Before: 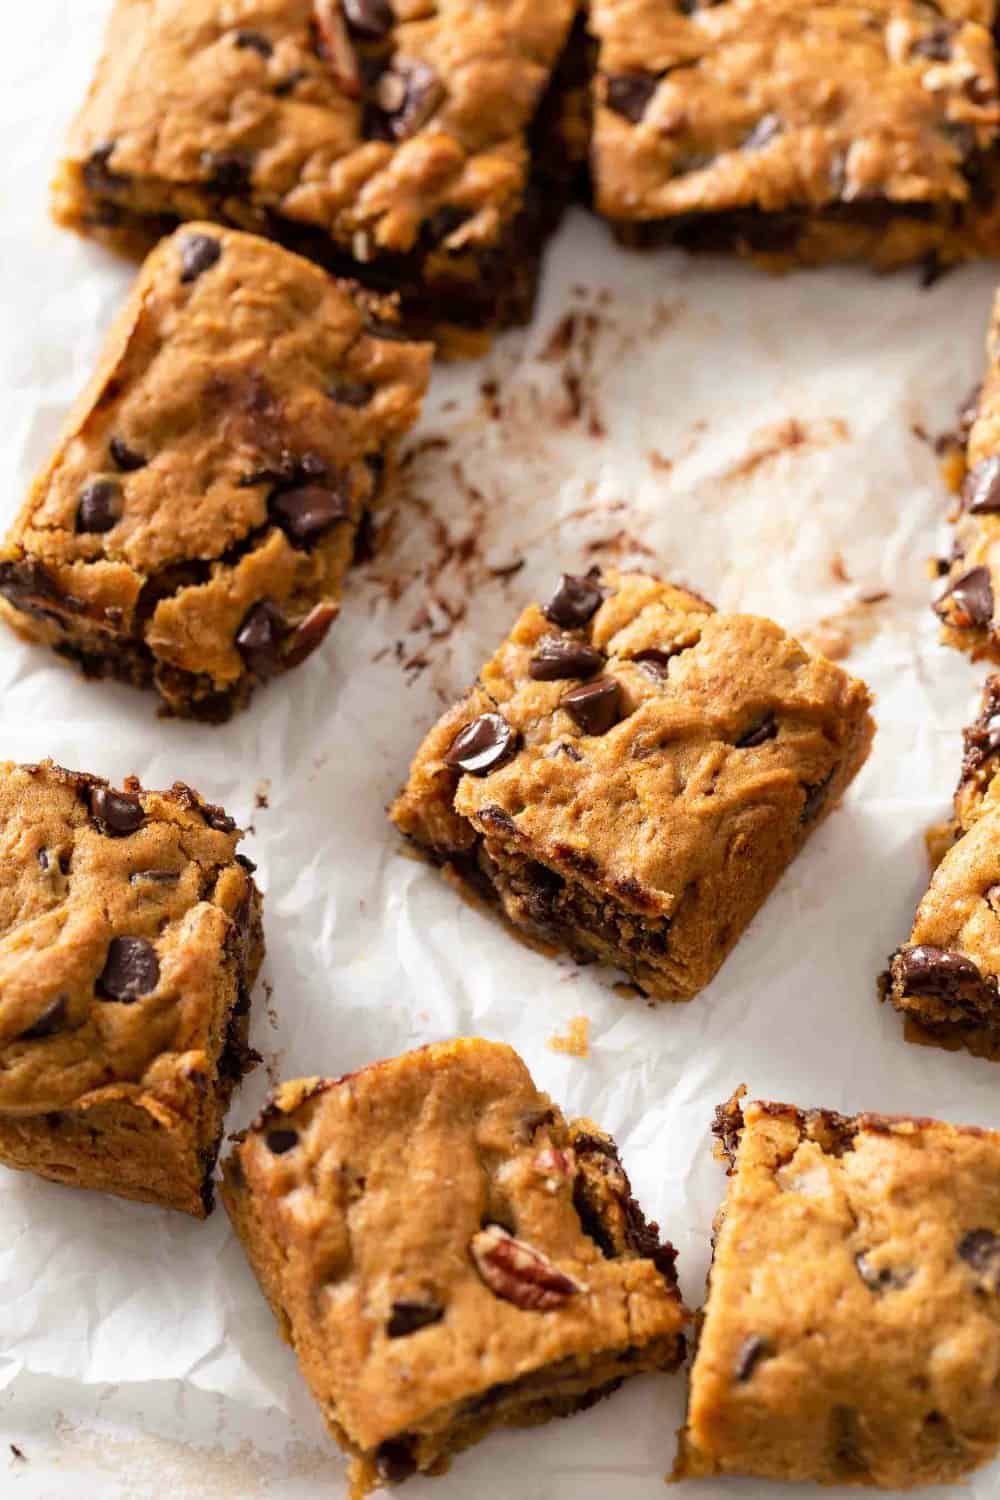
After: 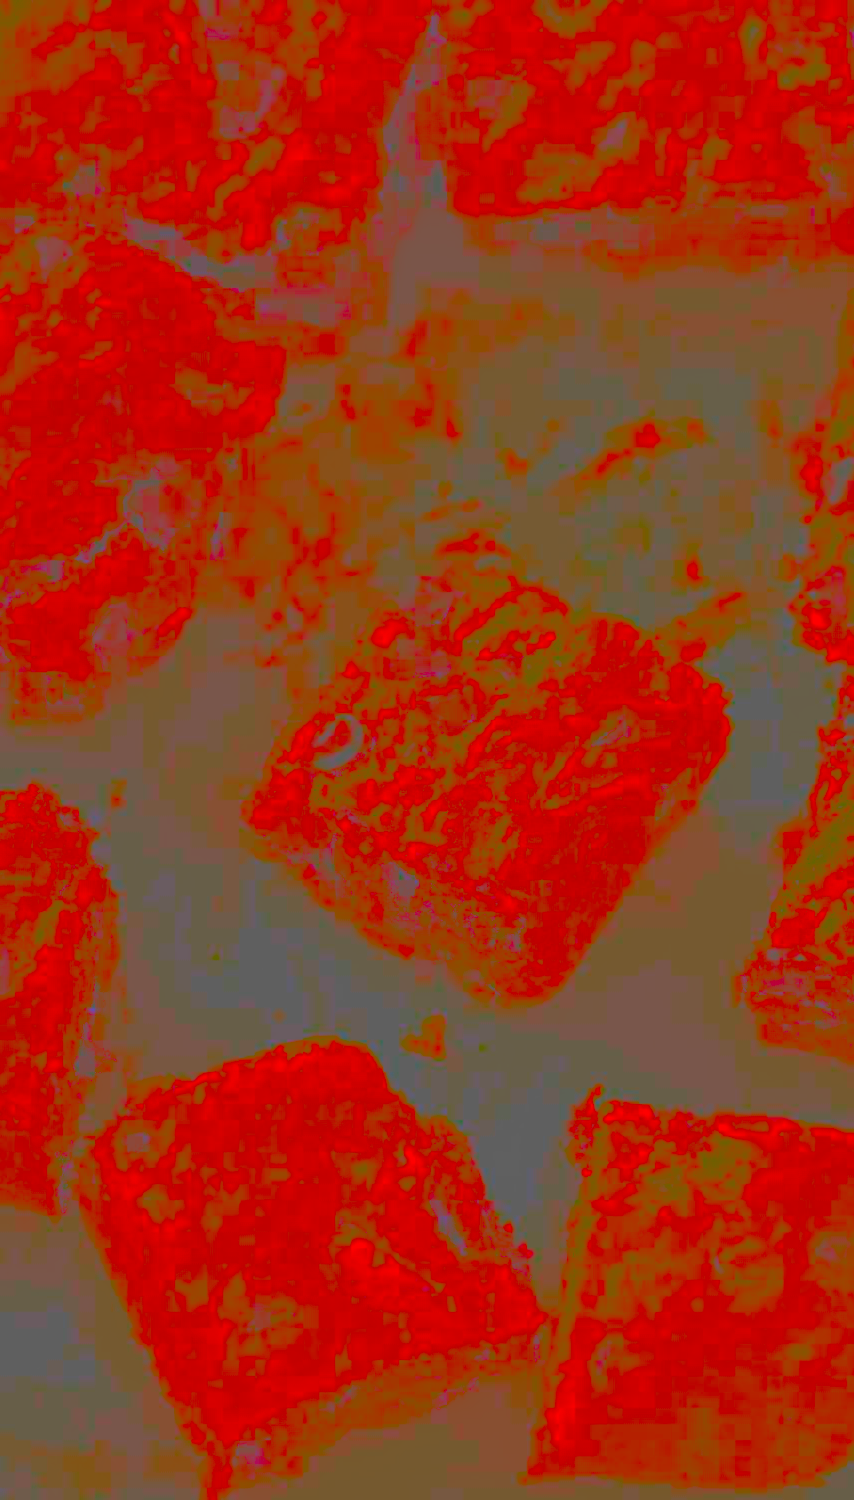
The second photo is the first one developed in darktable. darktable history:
exposure: black level correction 0.001, exposure 2 EV, compensate highlight preservation false
crop and rotate: left 14.584%
contrast brightness saturation: contrast -0.99, brightness -0.17, saturation 0.75
